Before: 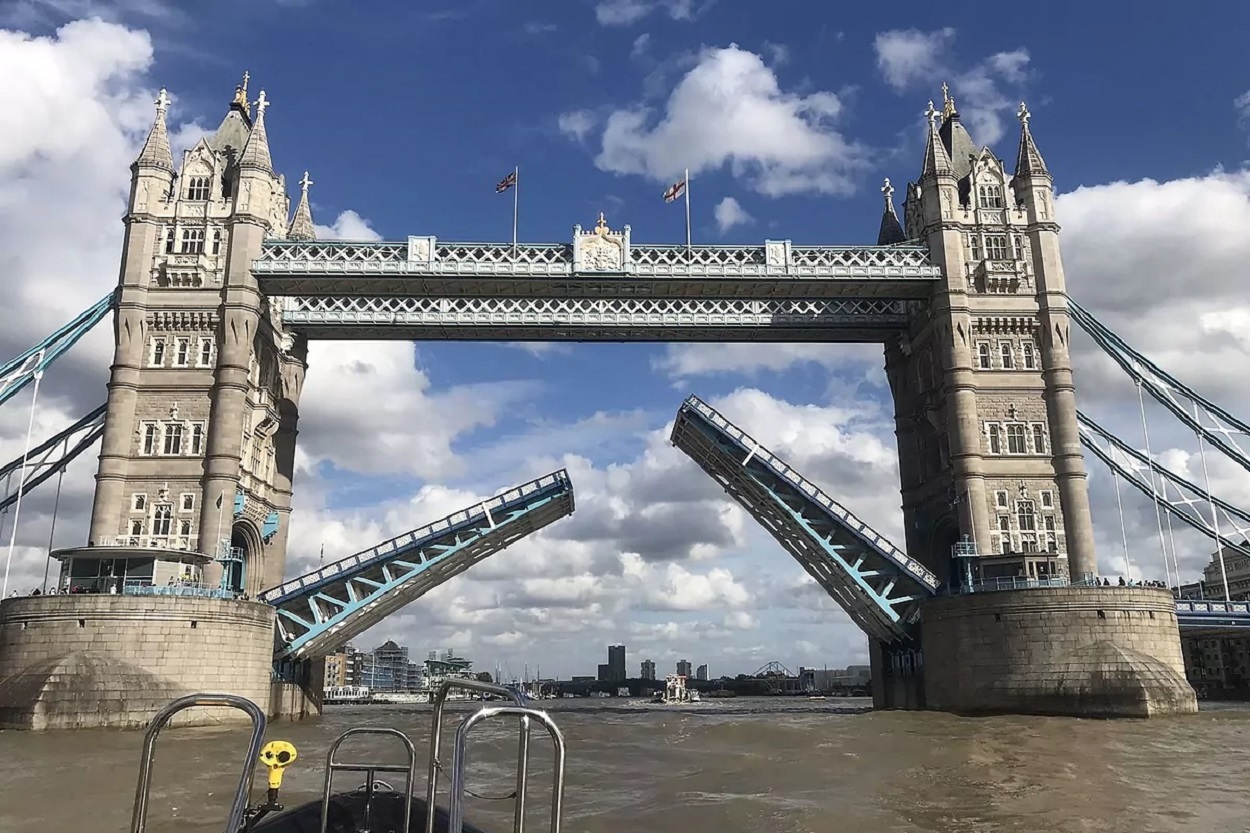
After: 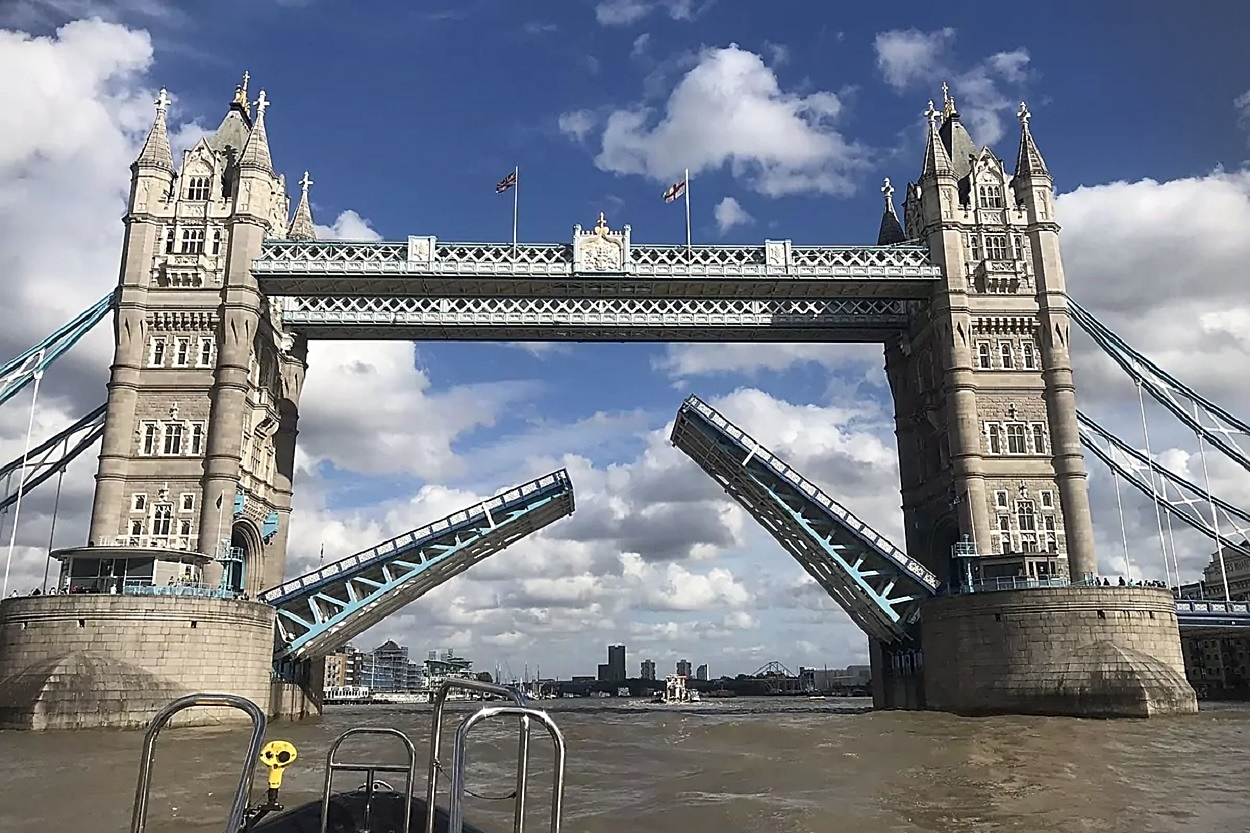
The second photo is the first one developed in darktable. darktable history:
vignetting: fall-off start 92.26%, center (-0.033, -0.048)
sharpen: on, module defaults
